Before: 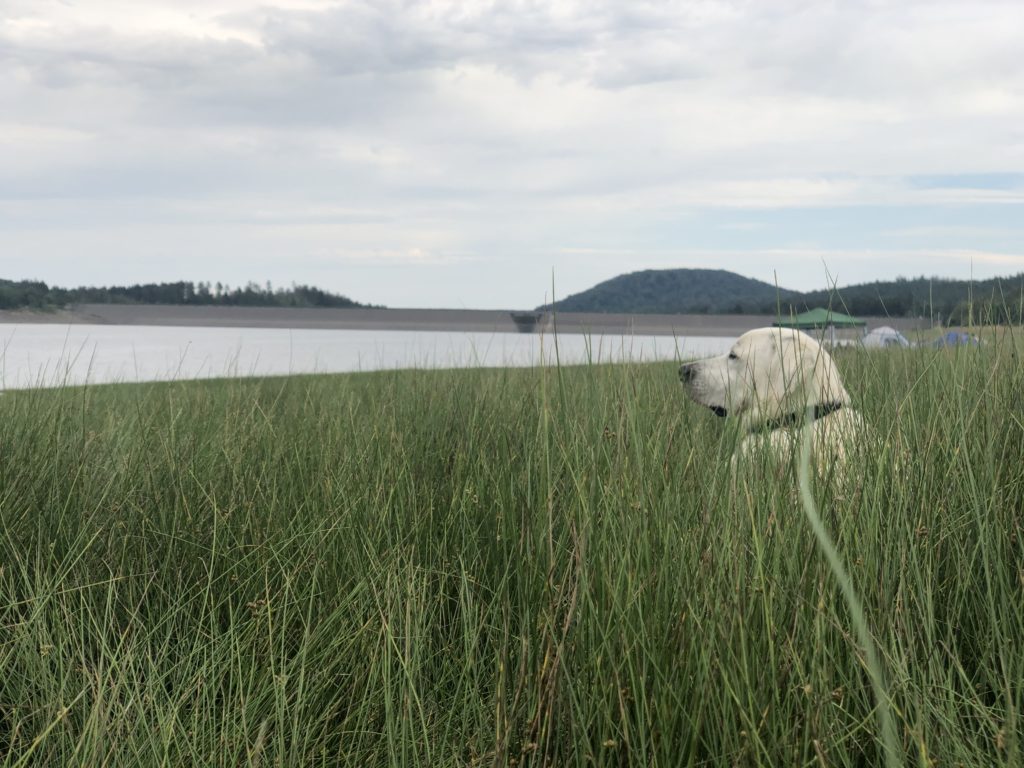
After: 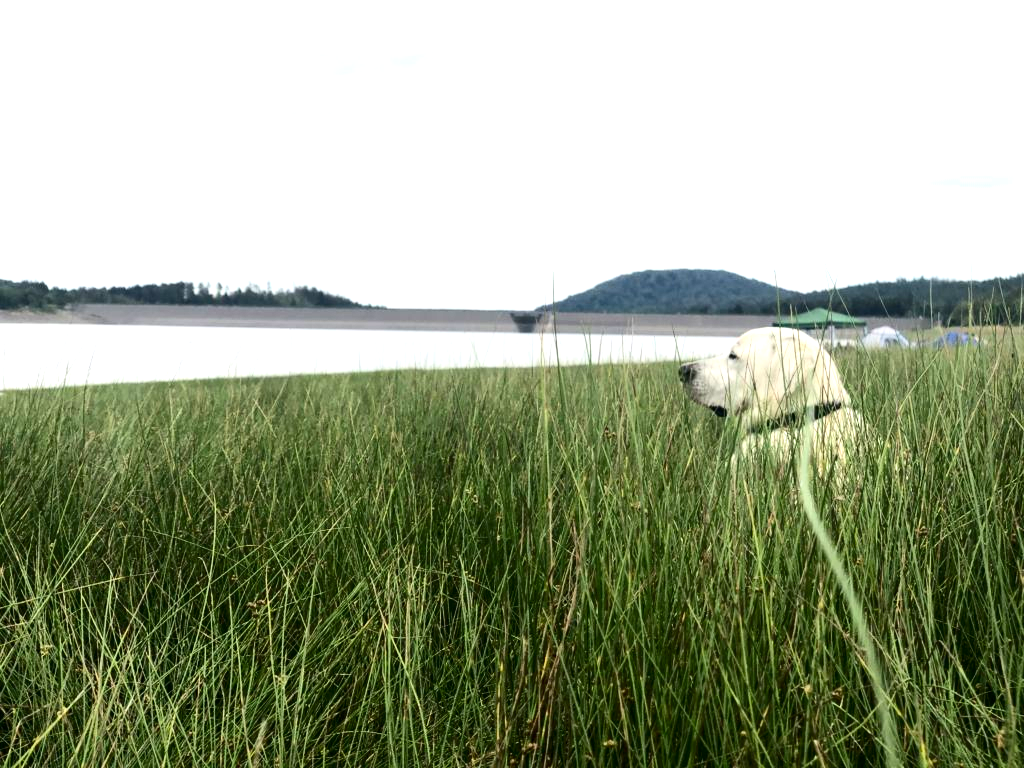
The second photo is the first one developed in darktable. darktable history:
exposure: exposure 0.998 EV, compensate exposure bias true, compensate highlight preservation false
contrast brightness saturation: contrast 0.222, brightness -0.184, saturation 0.24
